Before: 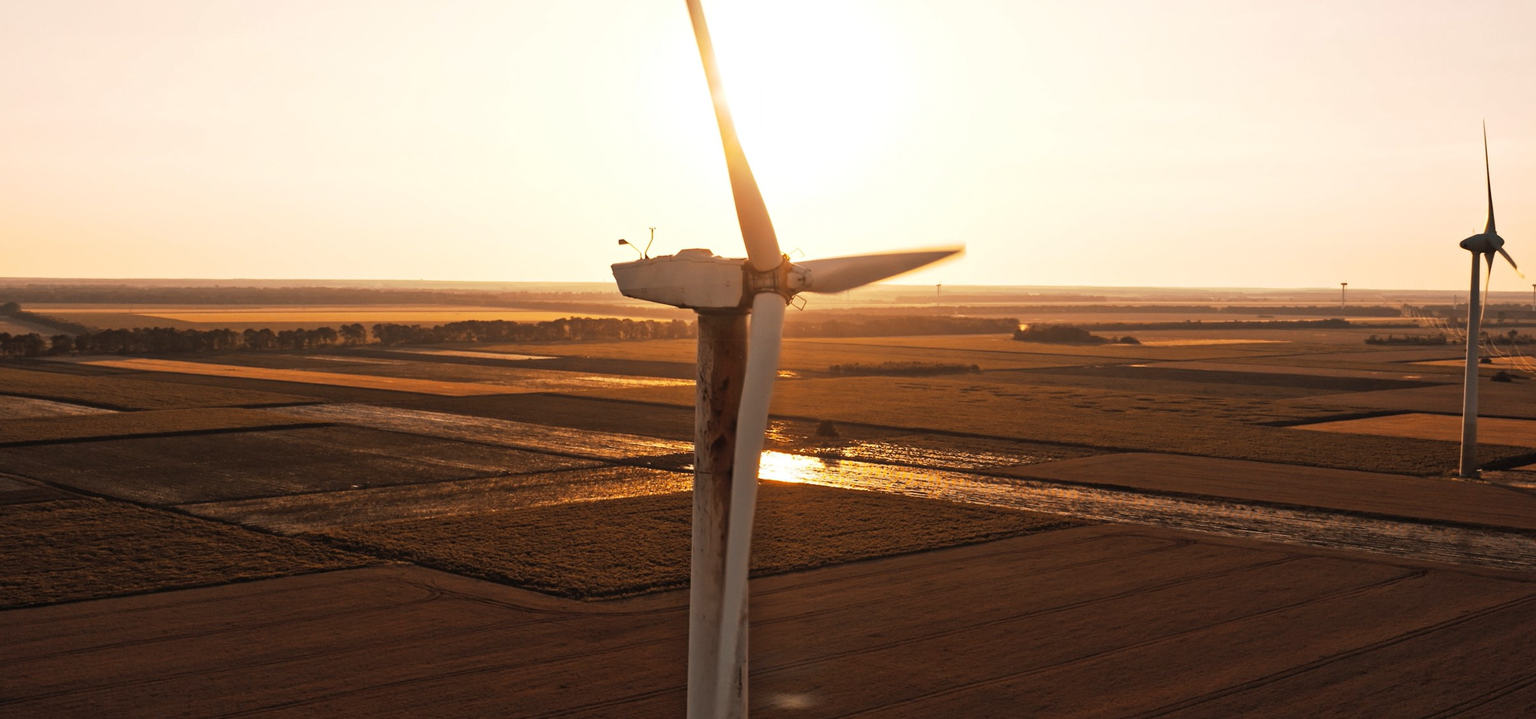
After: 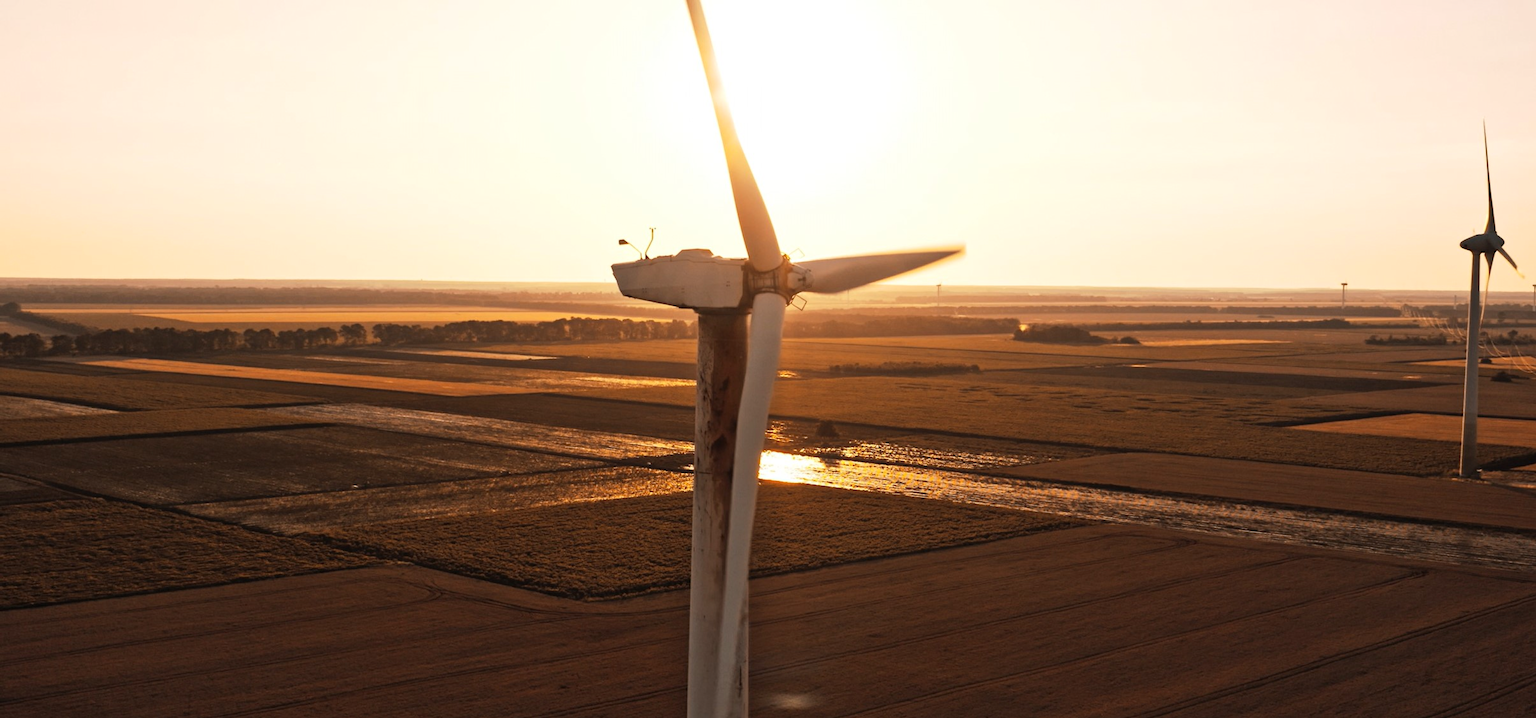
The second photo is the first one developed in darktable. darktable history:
contrast brightness saturation: contrast 0.097, brightness 0.023, saturation 0.018
